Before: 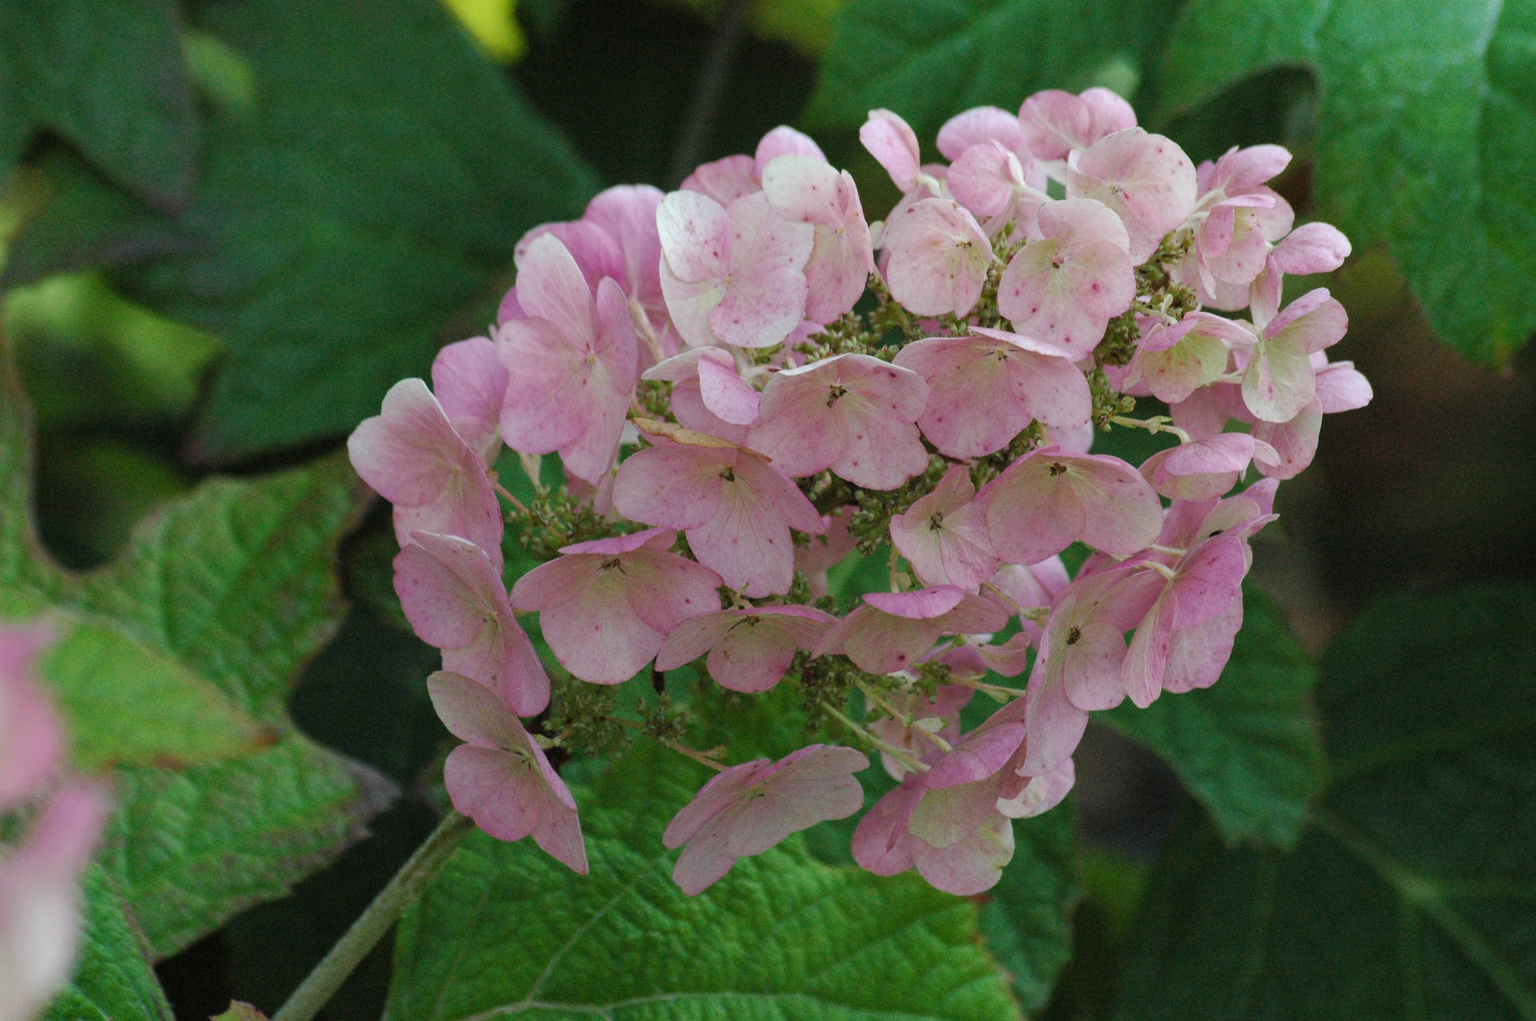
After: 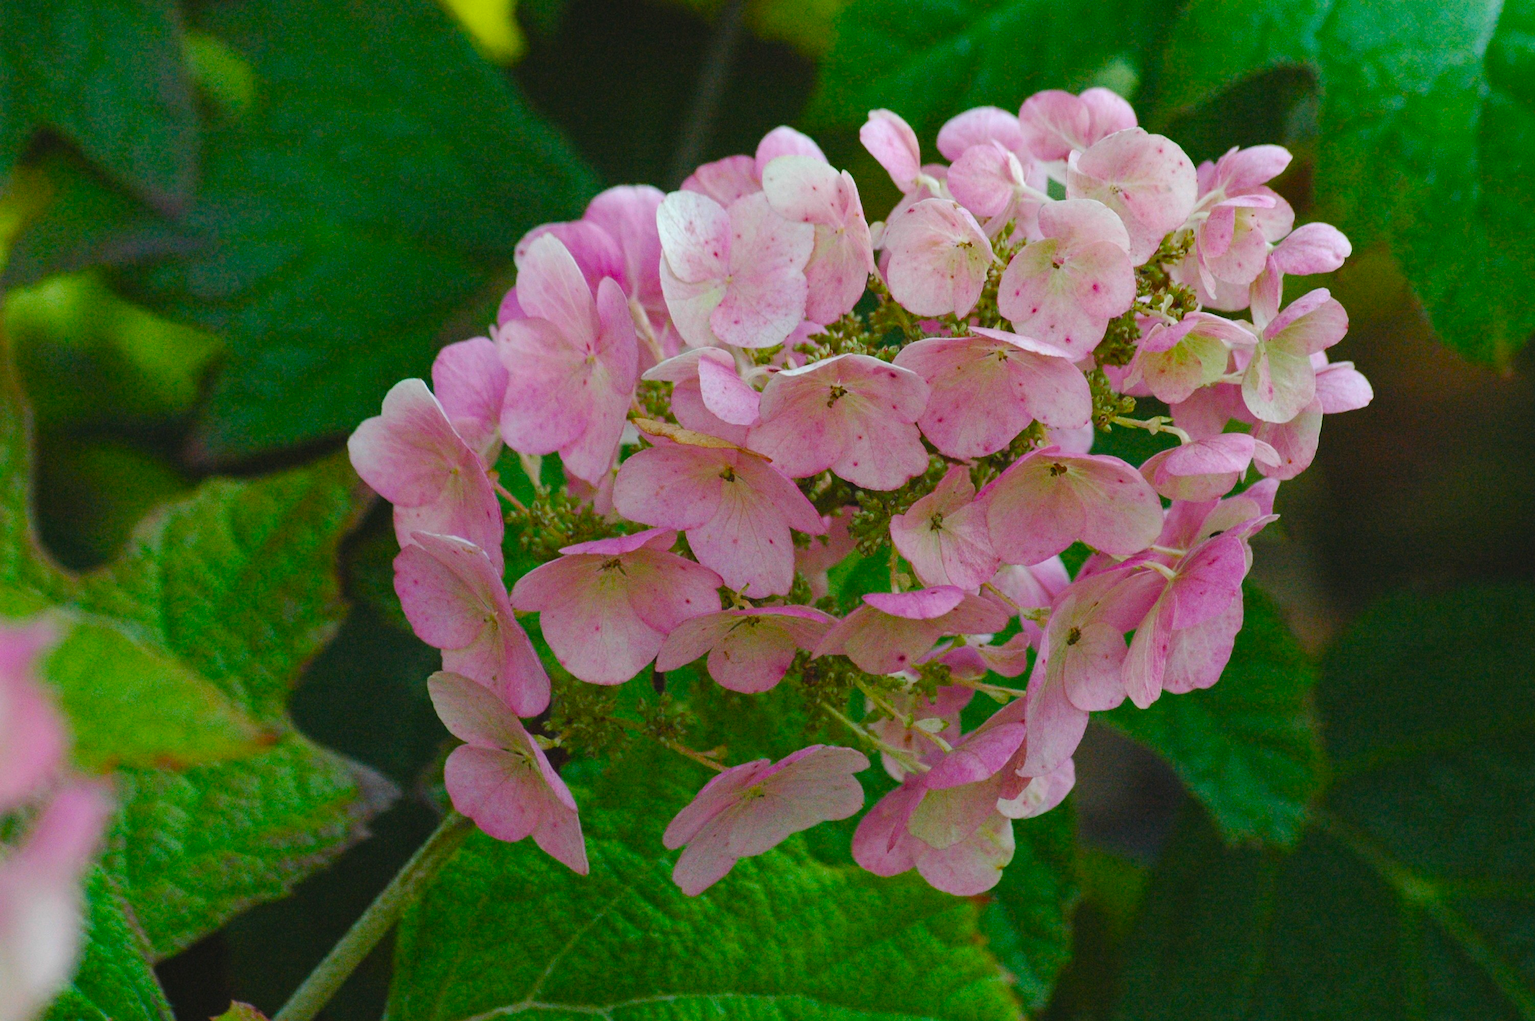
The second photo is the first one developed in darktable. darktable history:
sharpen: amount 0.206
color balance rgb: shadows lift › hue 84.83°, global offset › luminance 0.472%, global offset › hue 172.03°, perceptual saturation grading › global saturation 20%, perceptual saturation grading › highlights -13.949%, perceptual saturation grading › shadows 49.659%, global vibrance 31.719%
